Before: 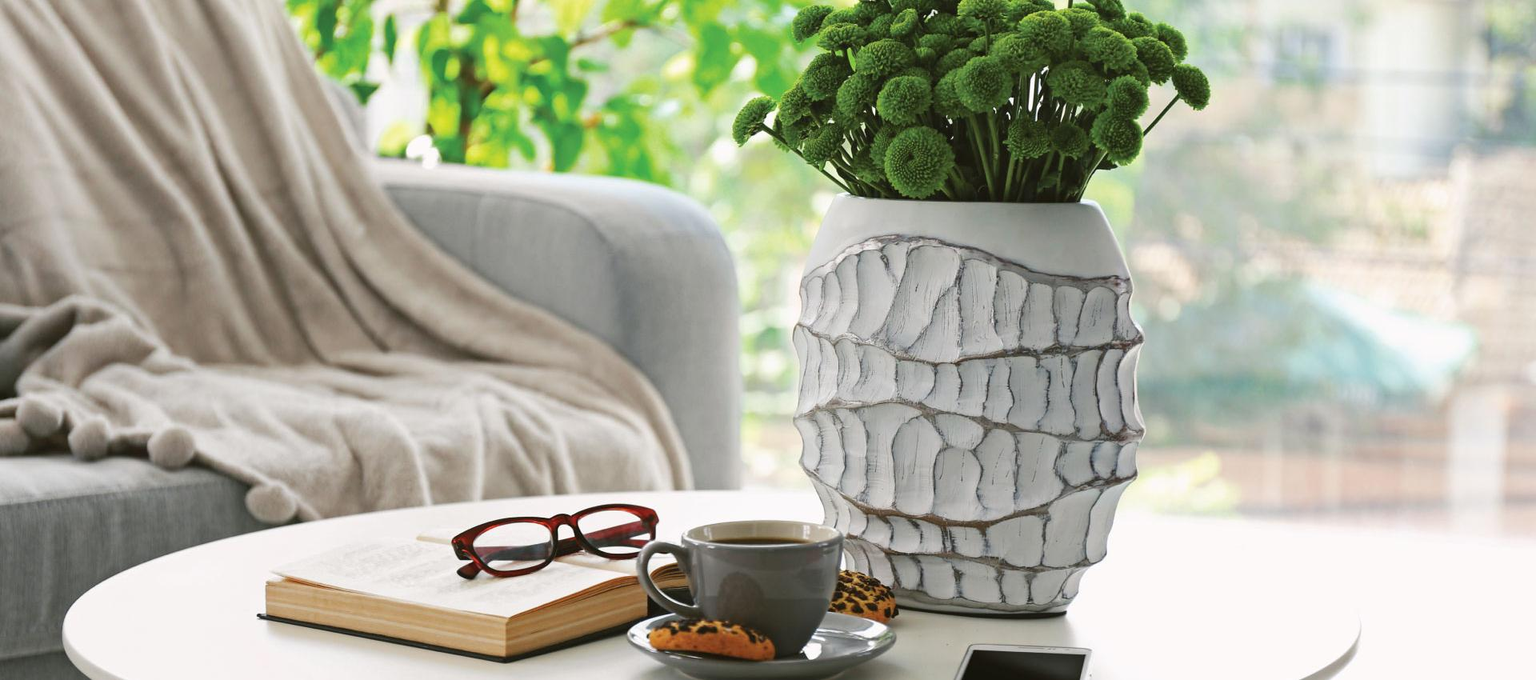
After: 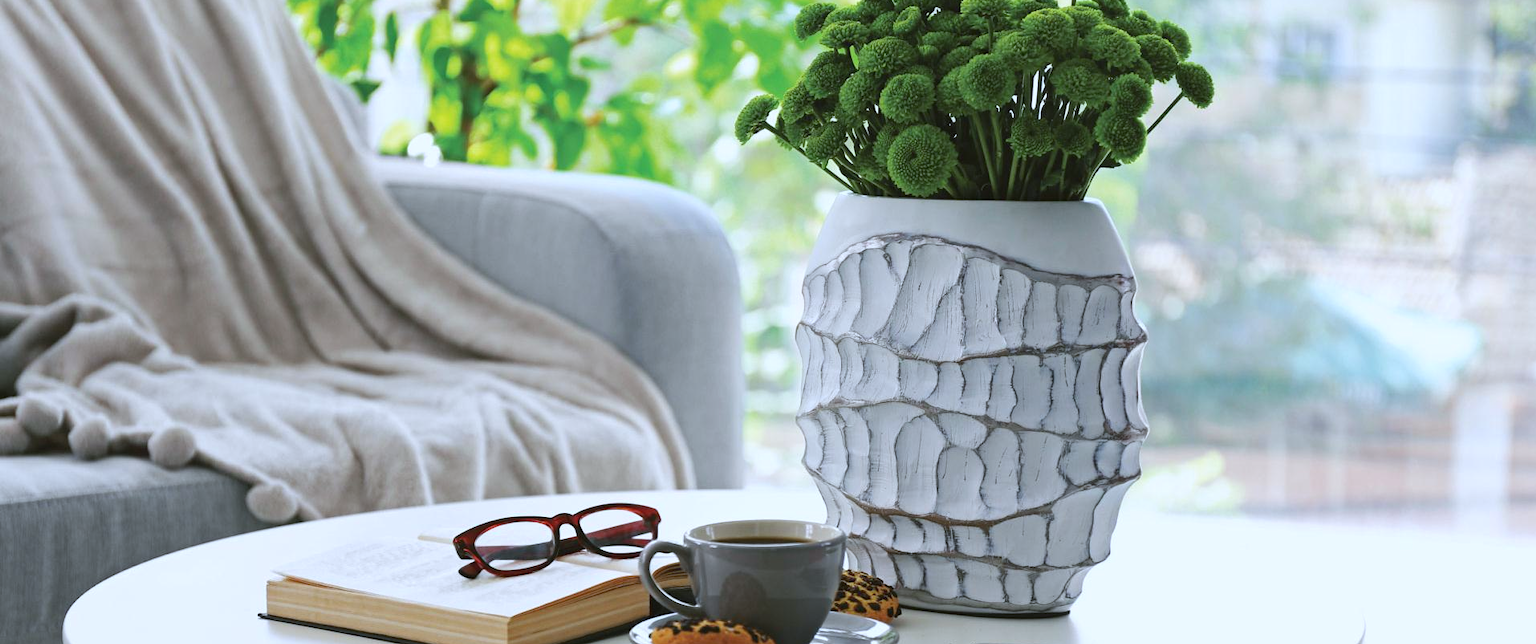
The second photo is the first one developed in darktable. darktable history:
white balance: red 0.931, blue 1.11
crop: top 0.448%, right 0.264%, bottom 5.045%
